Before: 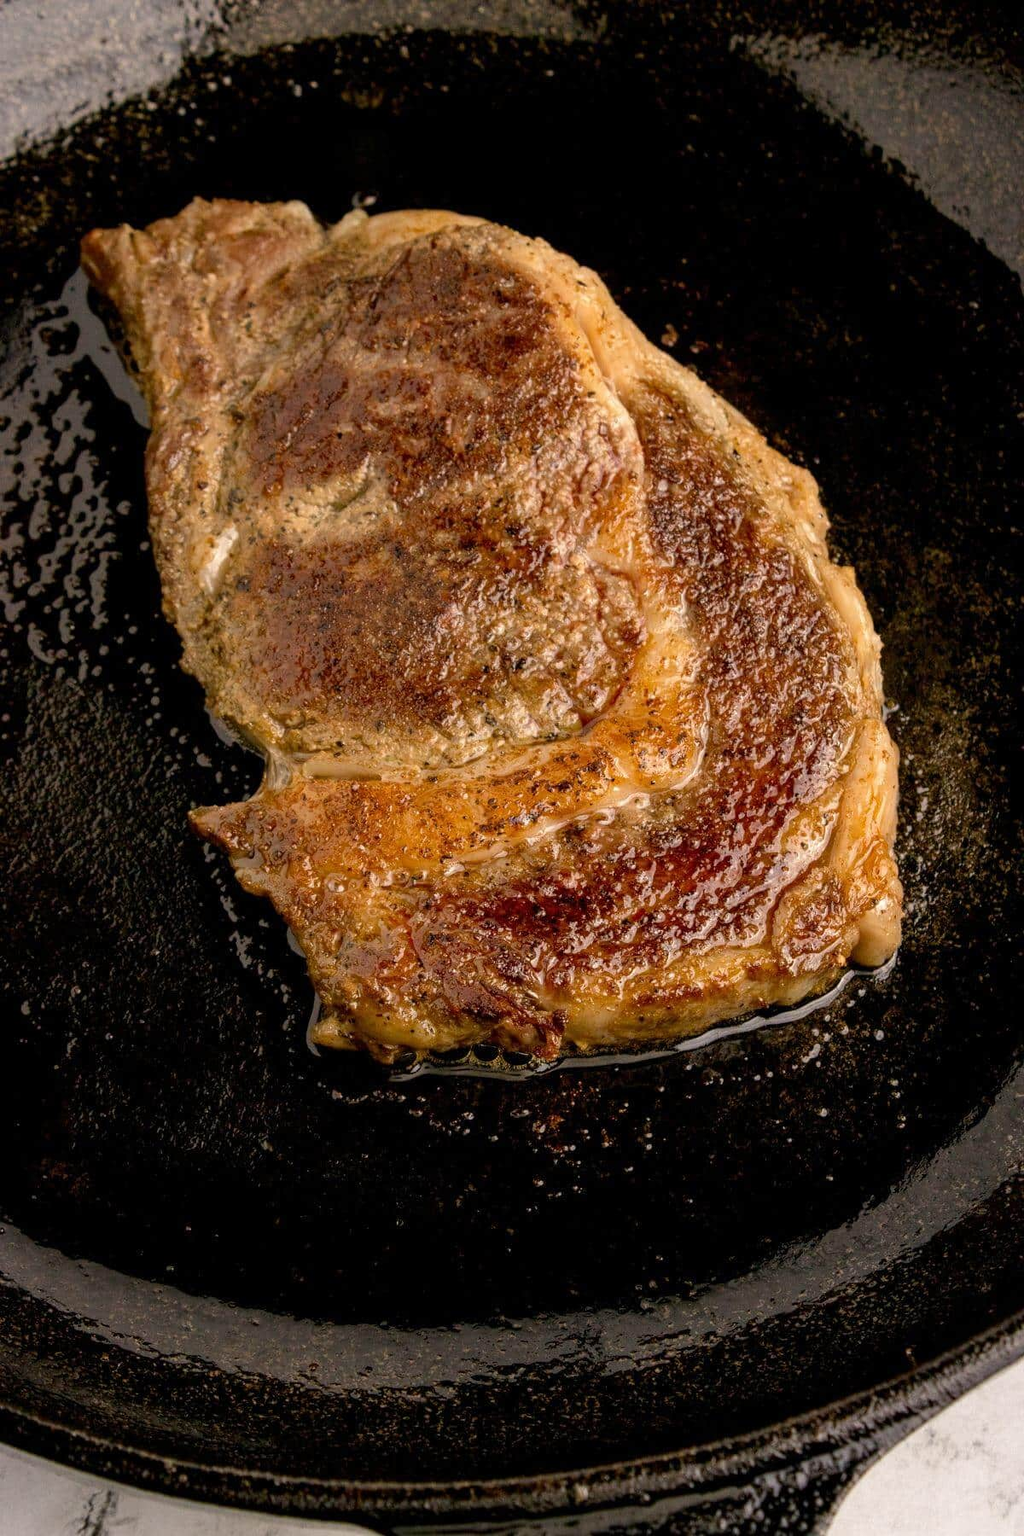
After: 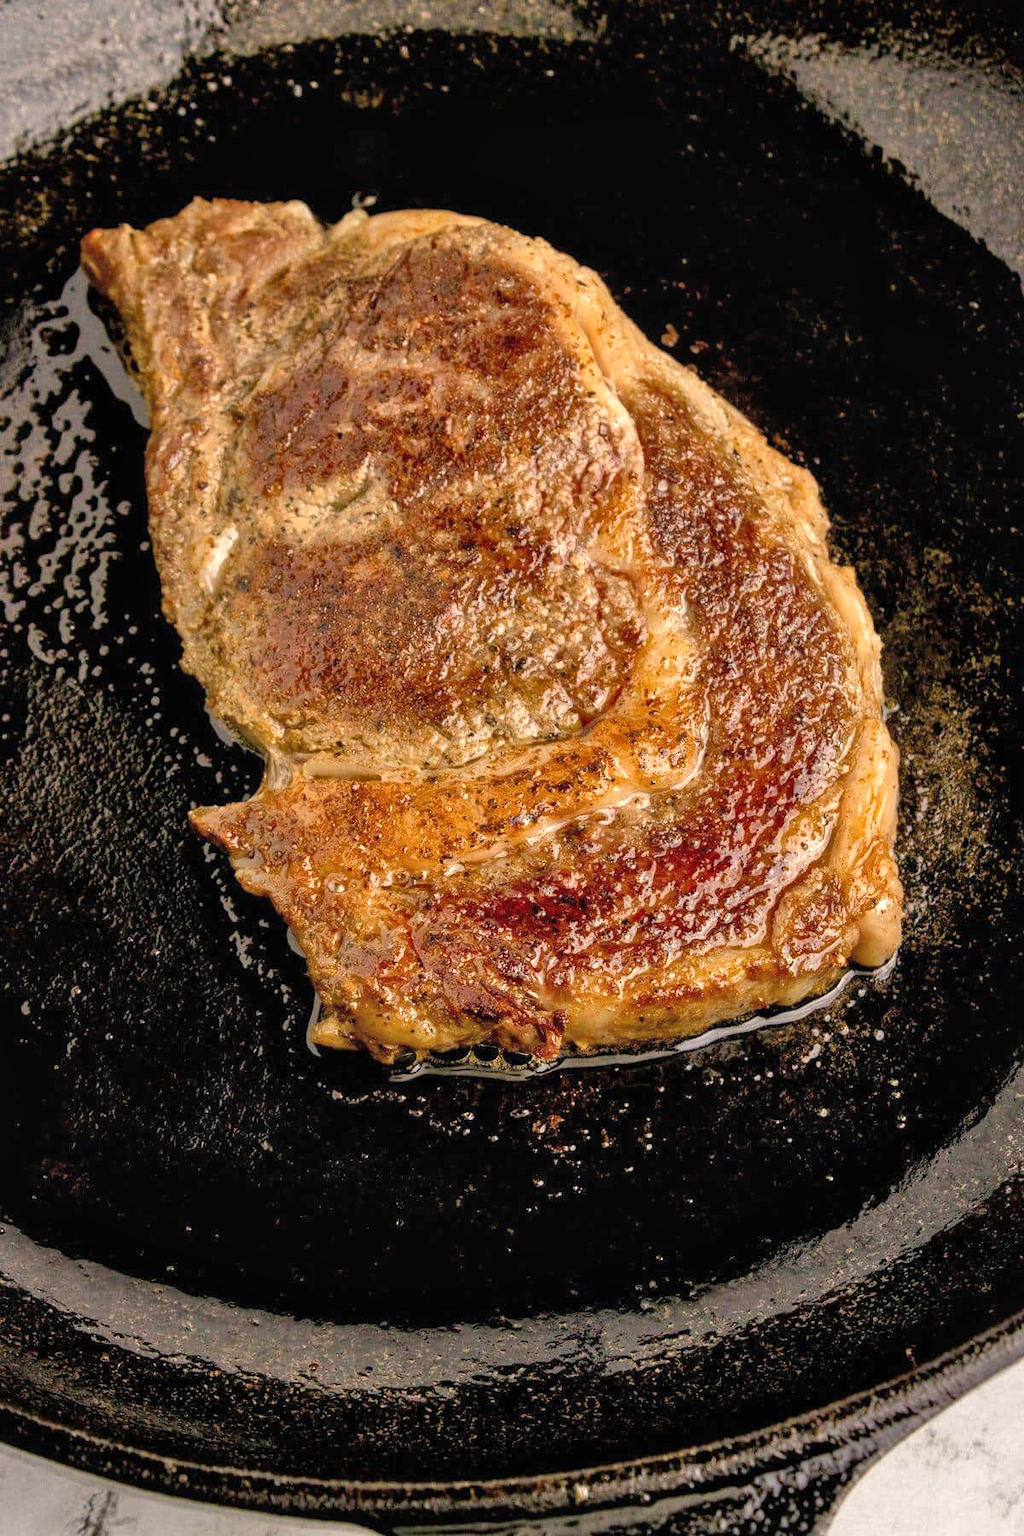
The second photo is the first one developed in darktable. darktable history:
local contrast: mode bilateral grid, contrast 20, coarseness 50, detail 132%, midtone range 0.2
tone equalizer: -7 EV 0.164 EV, -6 EV 0.583 EV, -5 EV 1.16 EV, -4 EV 1.33 EV, -3 EV 1.12 EV, -2 EV 0.6 EV, -1 EV 0.163 EV
exposure: black level correction -0.002, exposure 0.033 EV, compensate highlight preservation false
